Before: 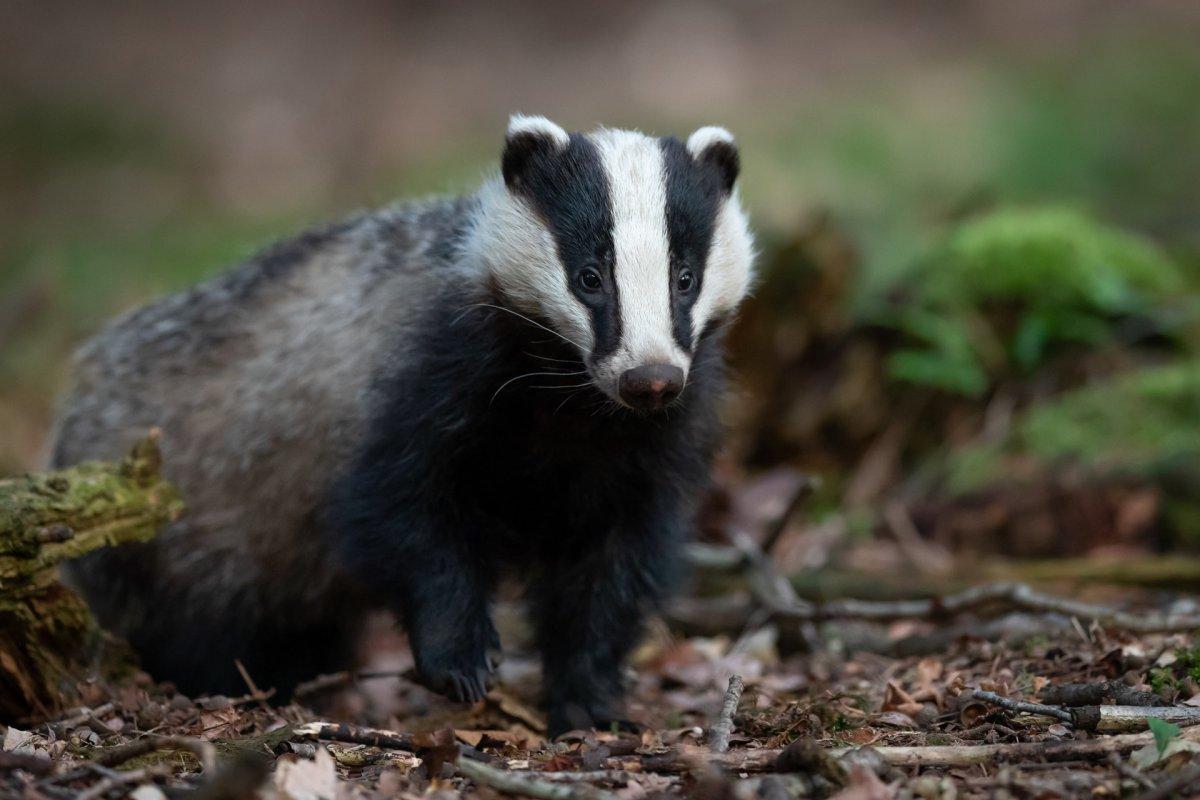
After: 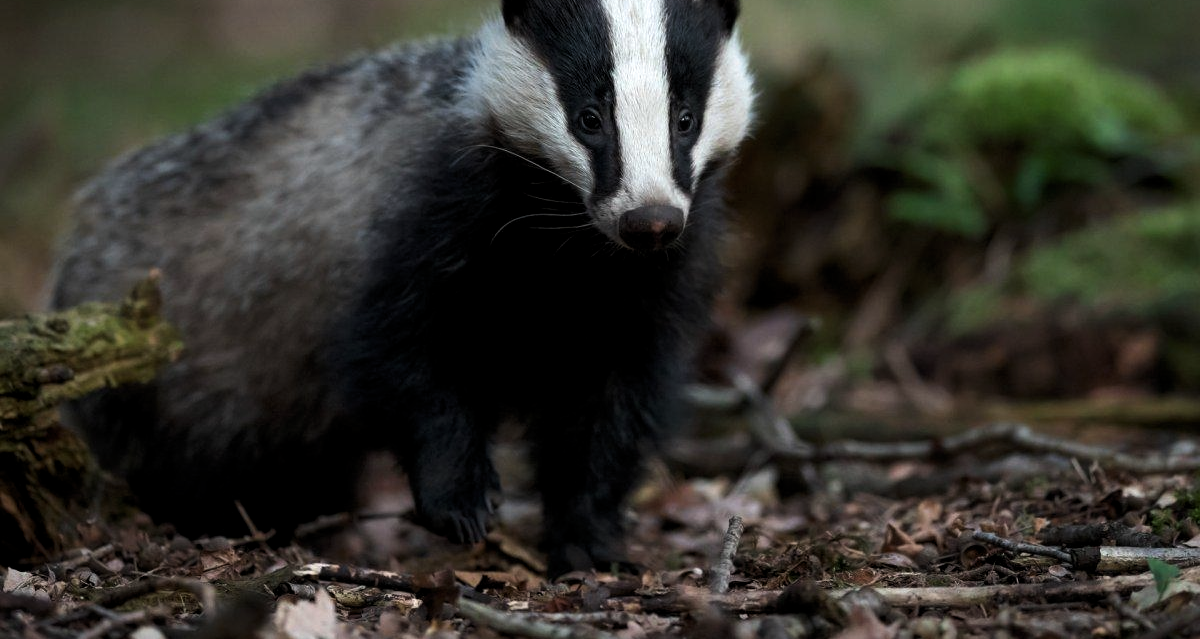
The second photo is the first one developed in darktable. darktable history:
crop and rotate: top 20.035%
levels: levels [0.029, 0.545, 0.971]
